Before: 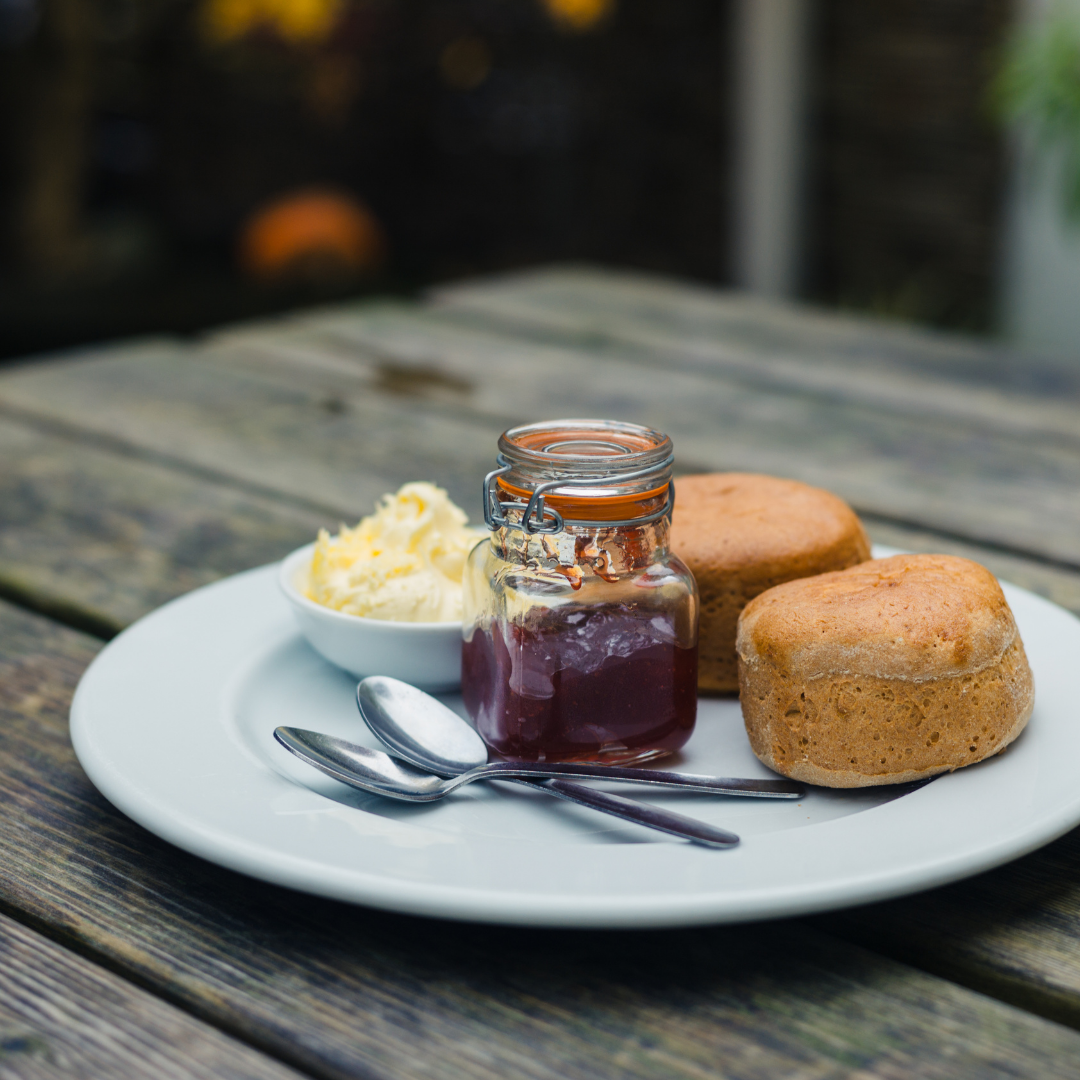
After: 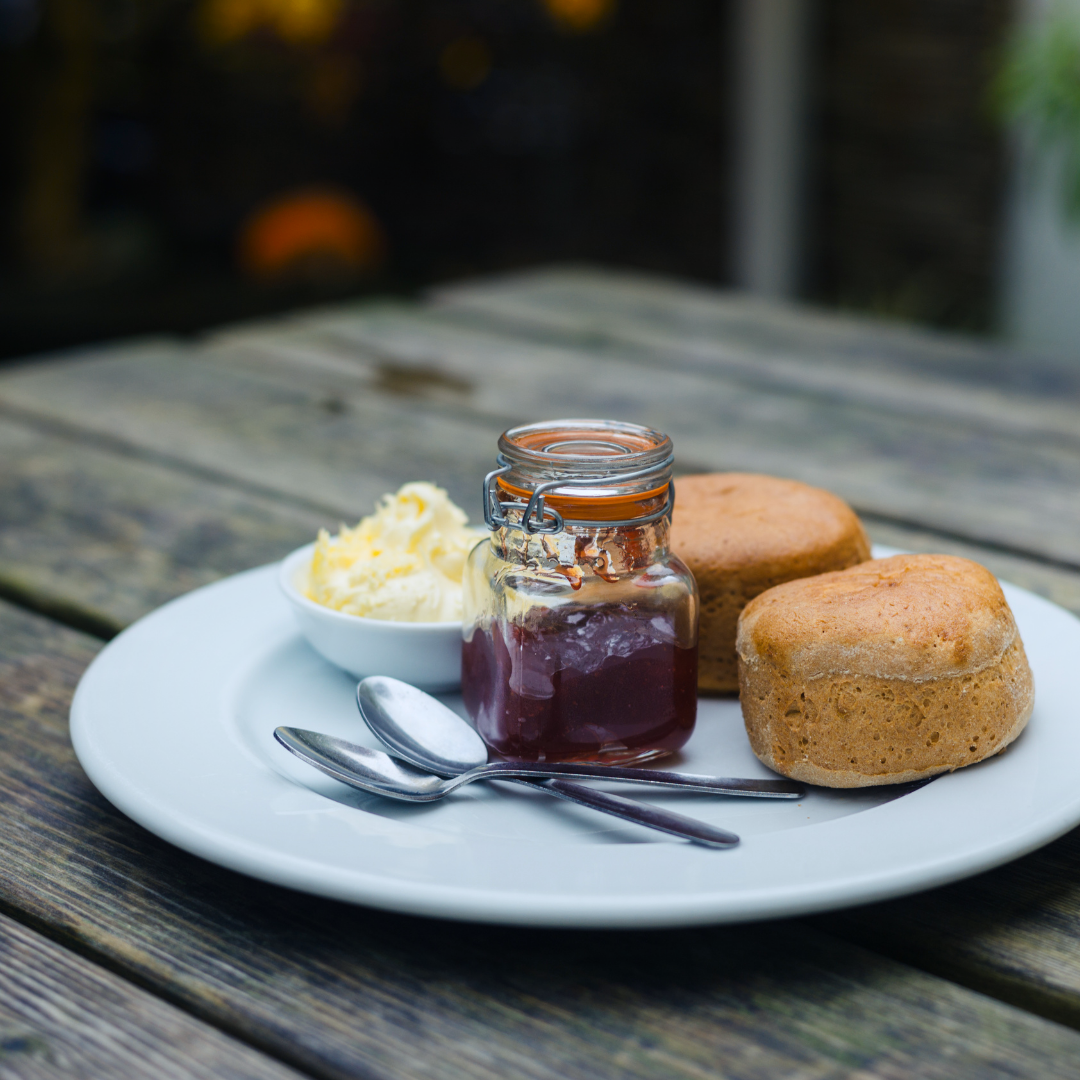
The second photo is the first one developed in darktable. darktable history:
white balance: red 0.967, blue 1.049
shadows and highlights: shadows -40.15, highlights 62.88, soften with gaussian
